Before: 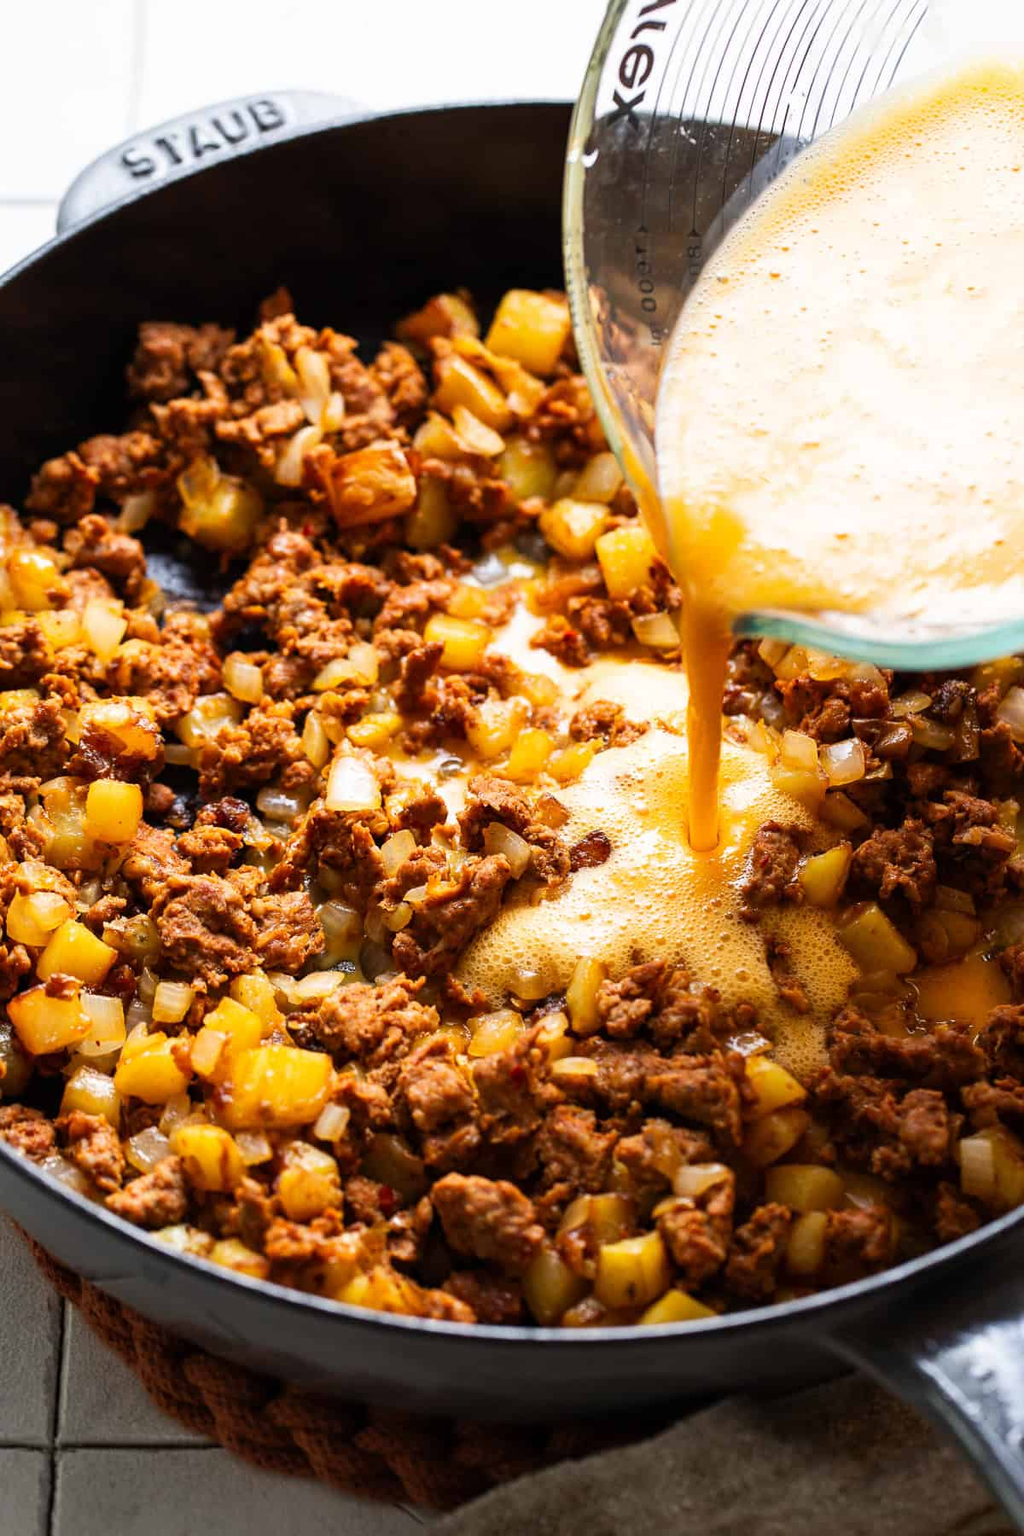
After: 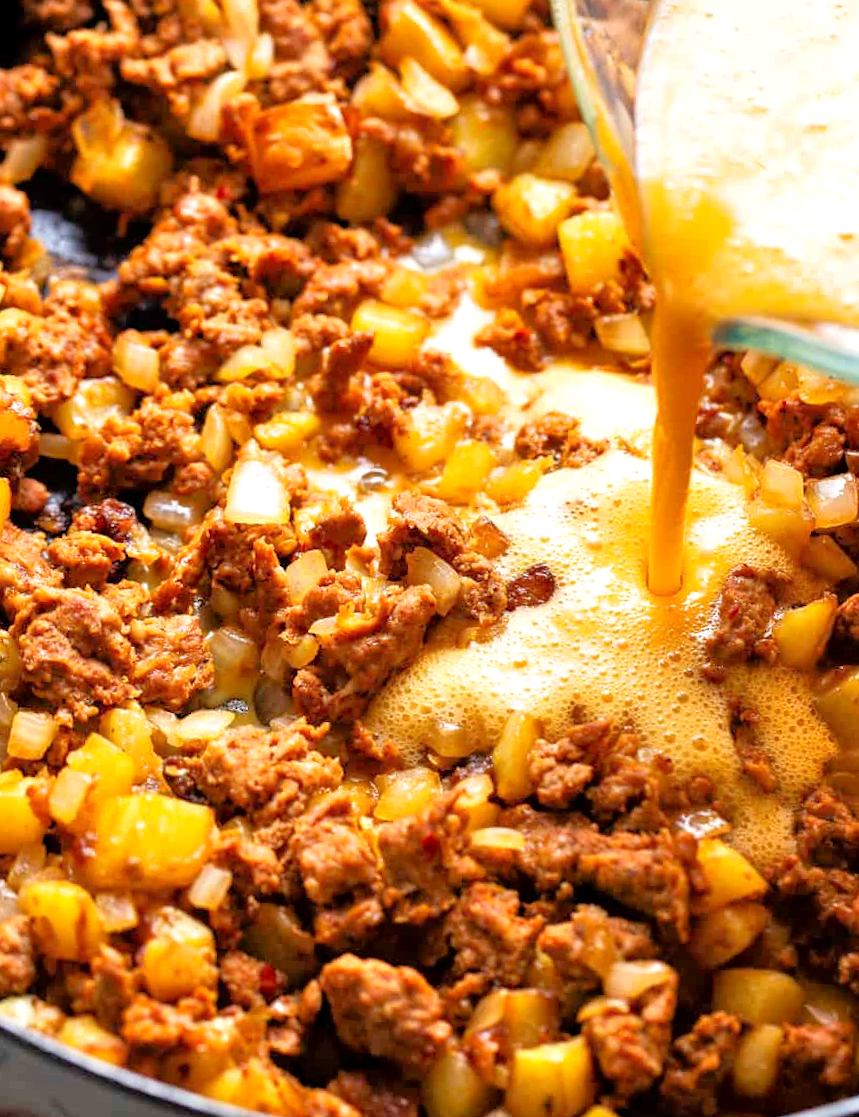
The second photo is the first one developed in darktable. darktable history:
tone equalizer: -7 EV 0.15 EV, -6 EV 0.6 EV, -5 EV 1.15 EV, -4 EV 1.33 EV, -3 EV 1.15 EV, -2 EV 0.6 EV, -1 EV 0.15 EV, mask exposure compensation -0.5 EV
exposure: black level correction 0.001, exposure 0.14 EV, compensate highlight preservation false
crop and rotate: angle -3.37°, left 9.79%, top 20.73%, right 12.42%, bottom 11.82%
